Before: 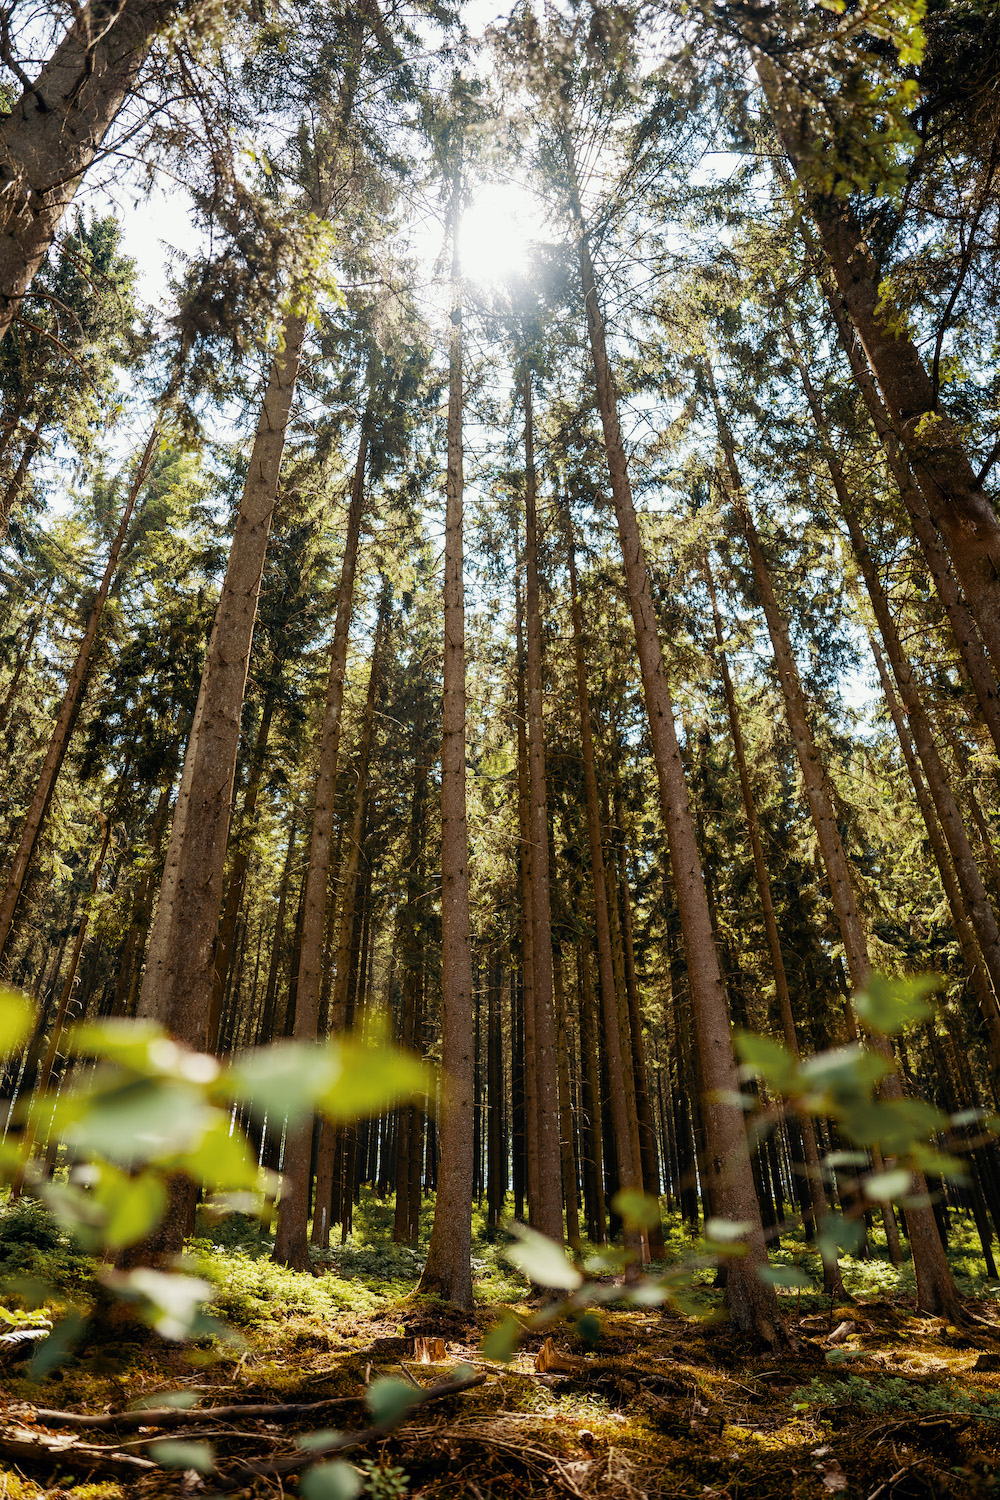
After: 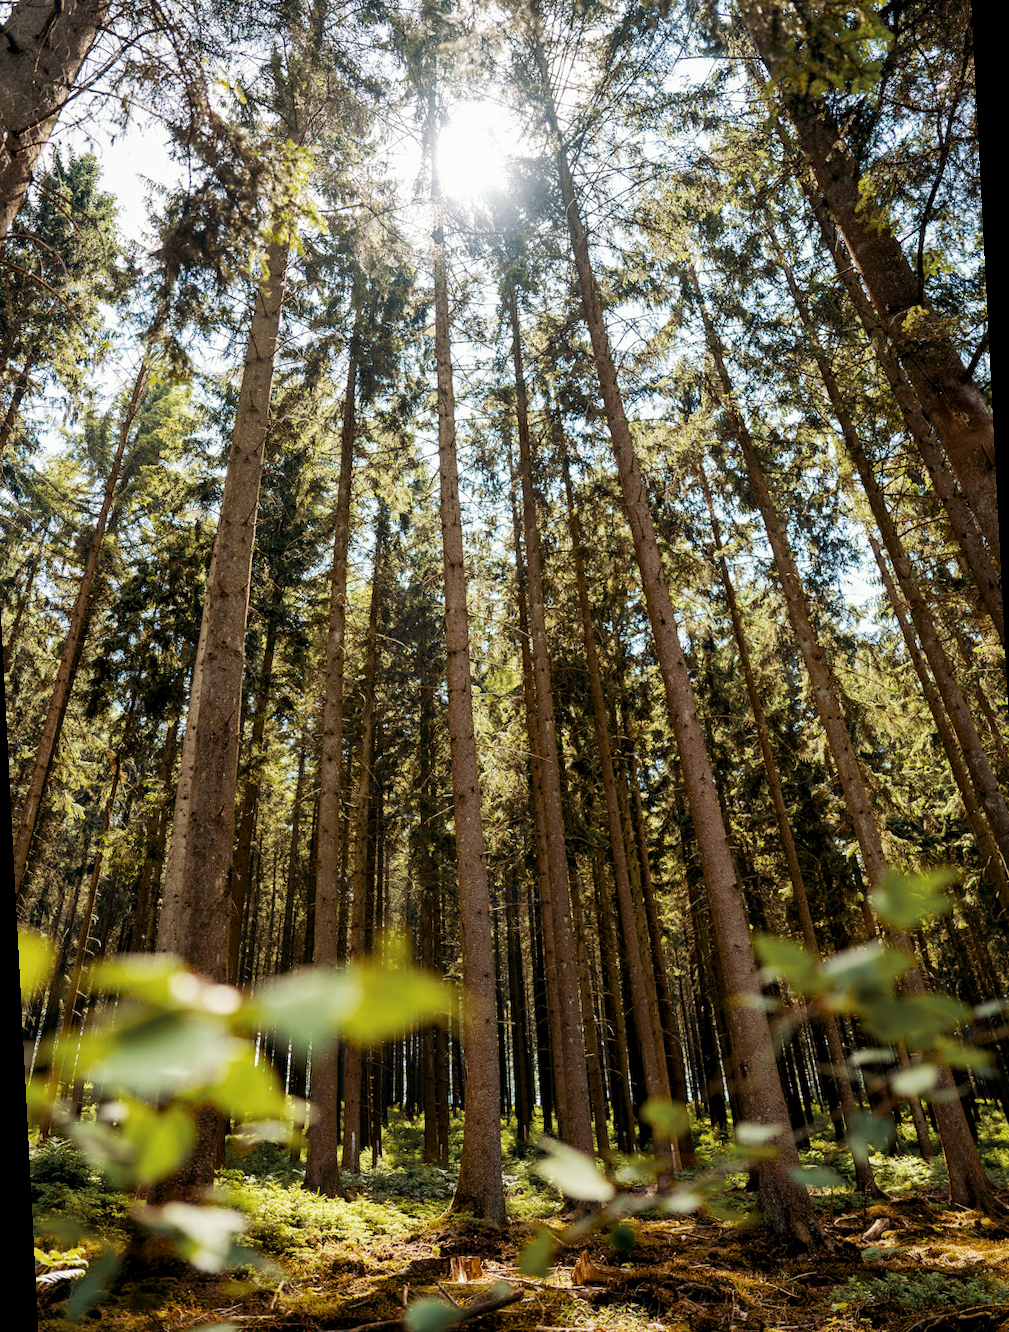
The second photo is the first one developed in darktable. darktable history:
local contrast: mode bilateral grid, contrast 20, coarseness 50, detail 130%, midtone range 0.2
rotate and perspective: rotation -3°, crop left 0.031, crop right 0.968, crop top 0.07, crop bottom 0.93
